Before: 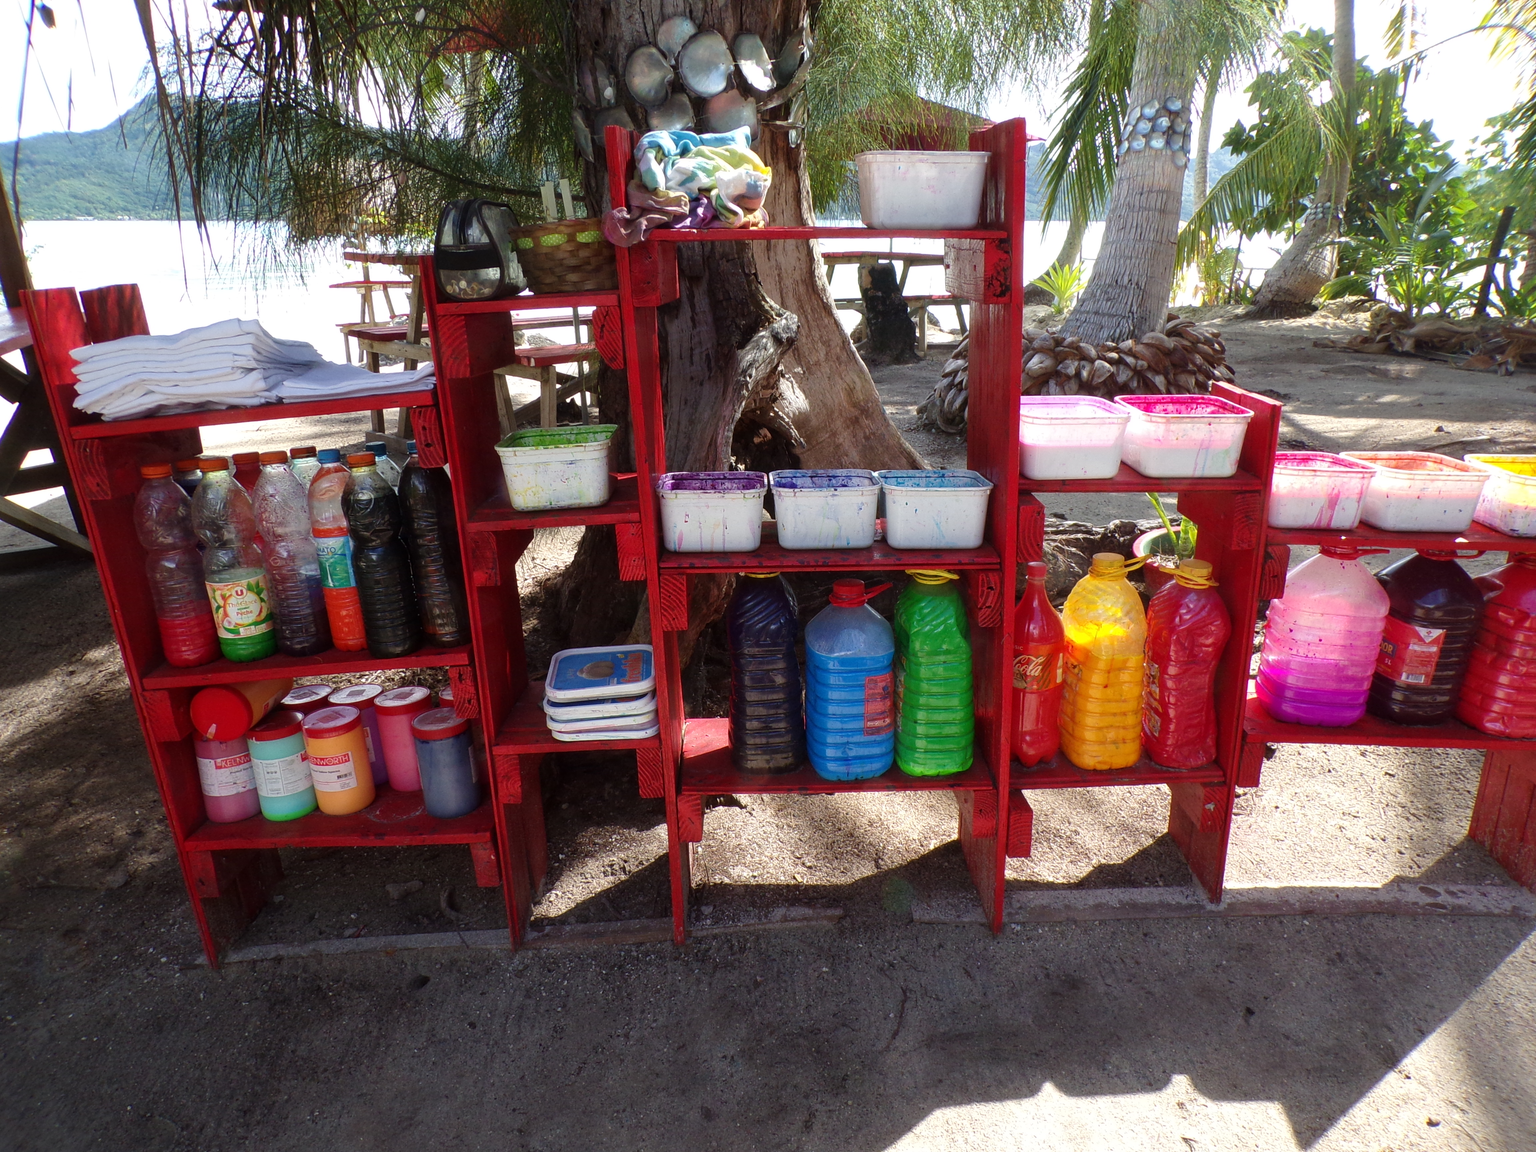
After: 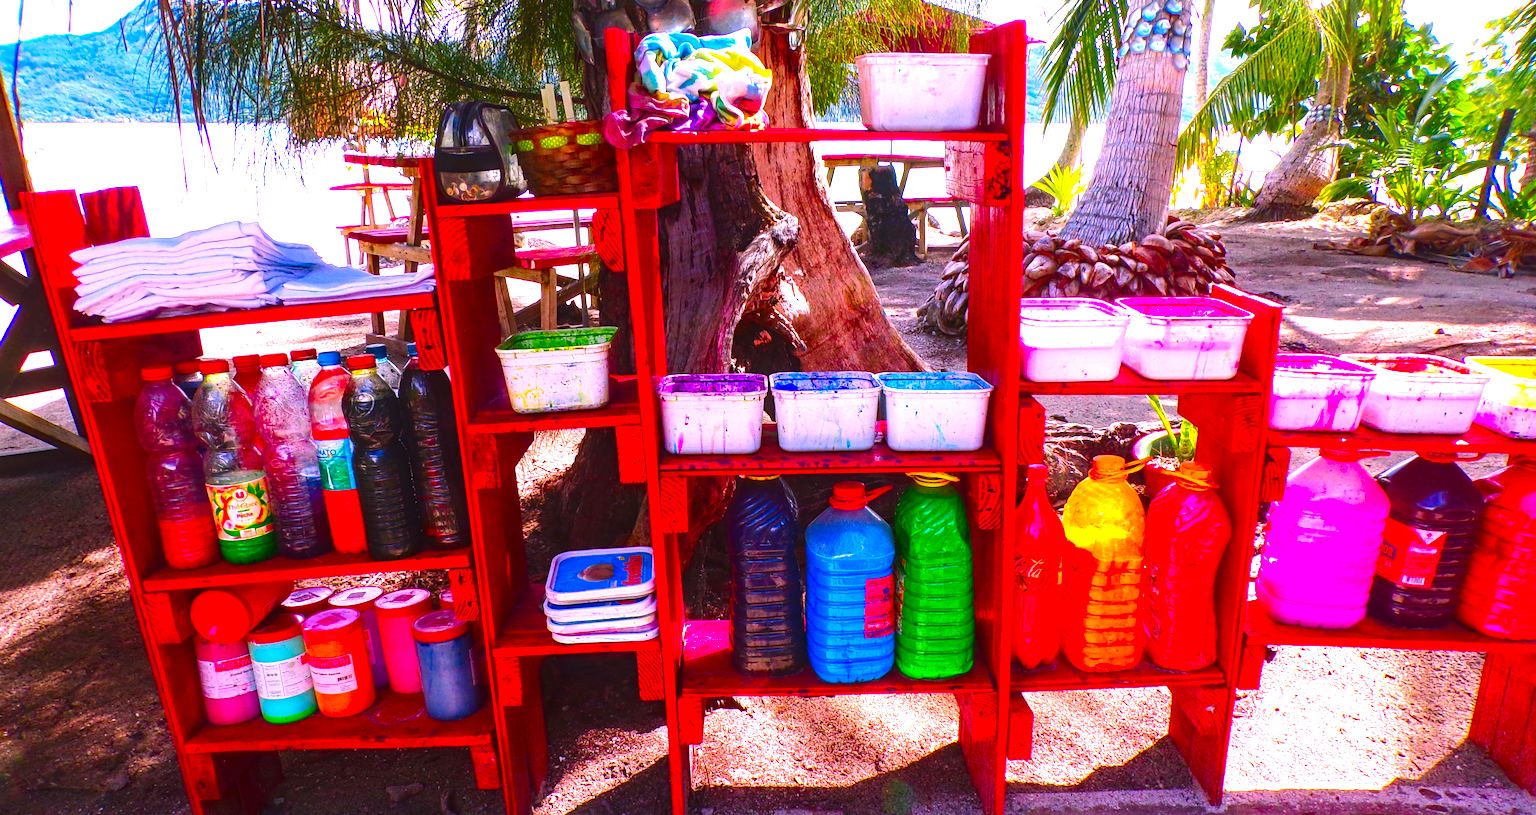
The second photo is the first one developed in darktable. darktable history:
crop and rotate: top 8.532%, bottom 20.717%
color balance rgb: perceptual saturation grading › global saturation 25.193%
exposure: black level correction -0.005, exposure 1 EV, compensate highlight preservation false
contrast brightness saturation: contrast 0.115, brightness -0.124, saturation 0.198
local contrast: on, module defaults
color correction: highlights a* 18.72, highlights b* -12.11, saturation 1.68
haze removal: compatibility mode true, adaptive false
